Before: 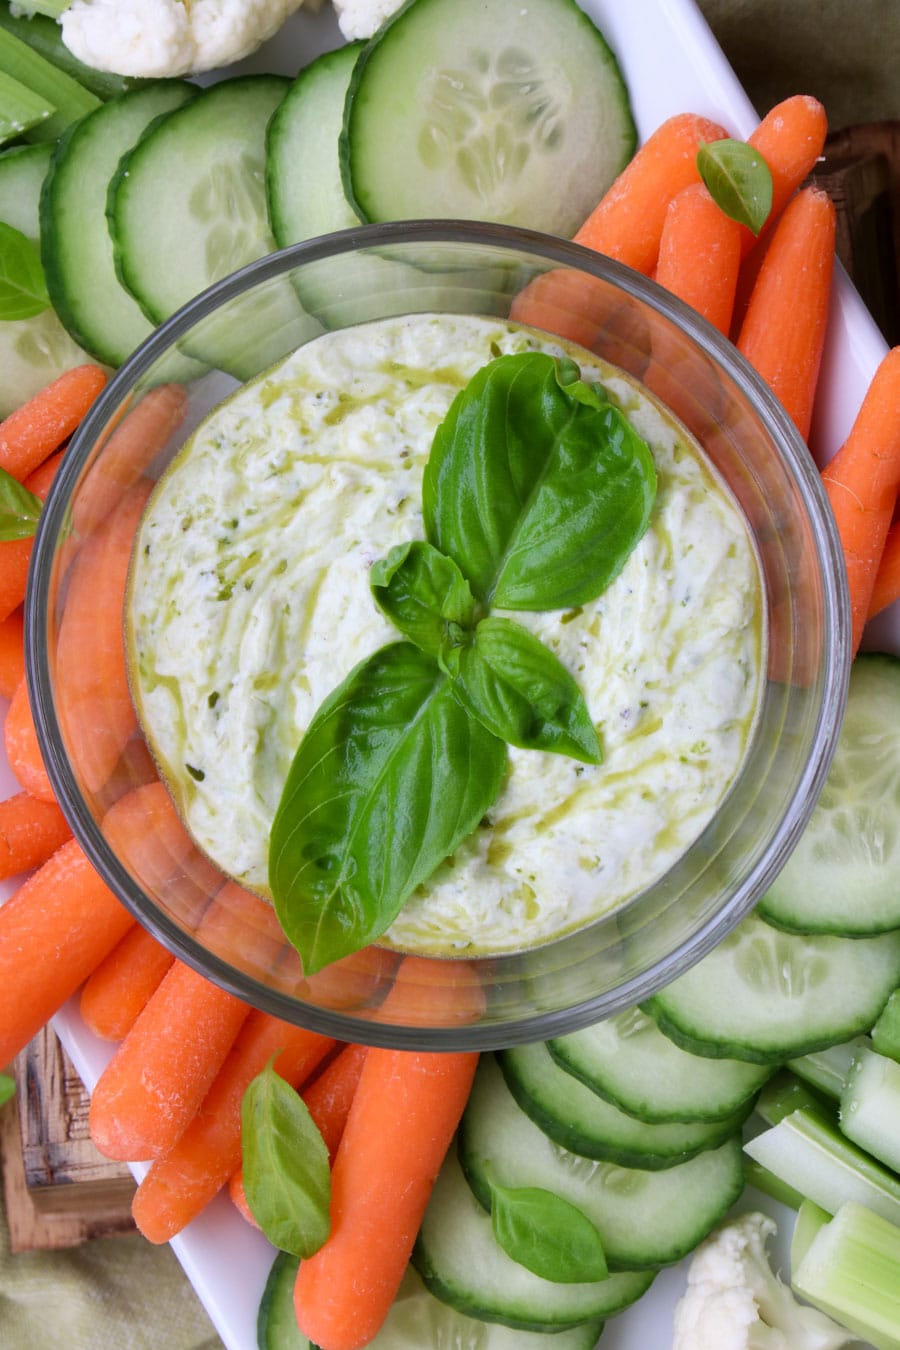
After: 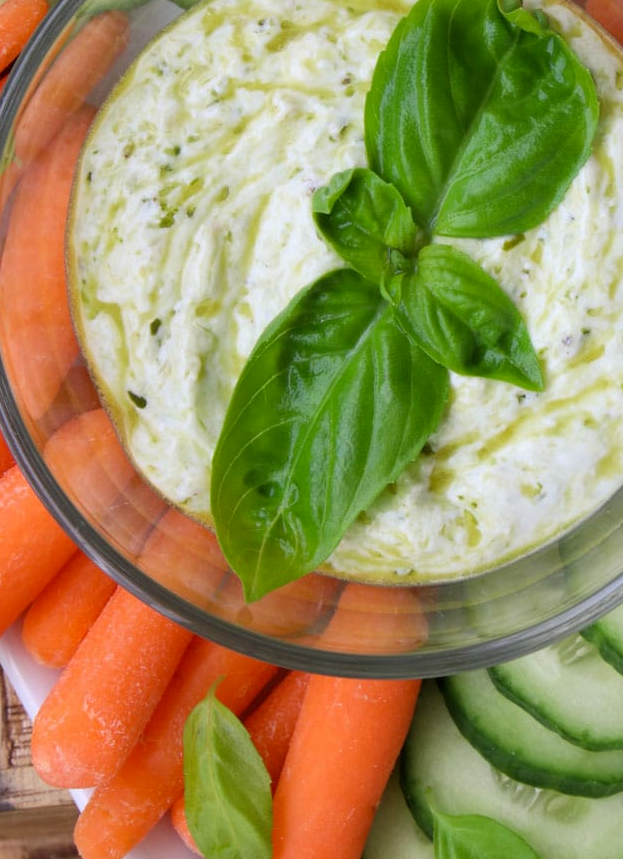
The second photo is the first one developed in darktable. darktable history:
crop: left 6.488%, top 27.668%, right 24.183%, bottom 8.656%
rgb curve: curves: ch2 [(0, 0) (0.567, 0.512) (1, 1)], mode RGB, independent channels
